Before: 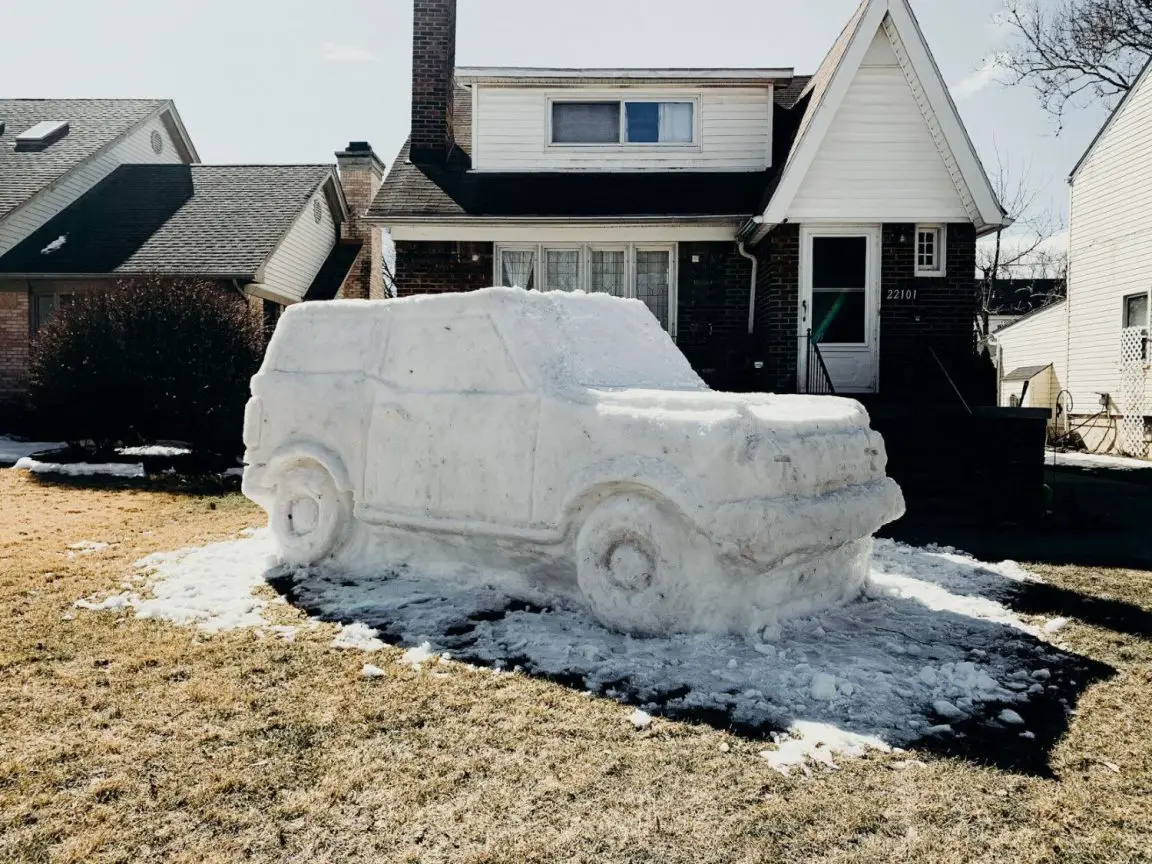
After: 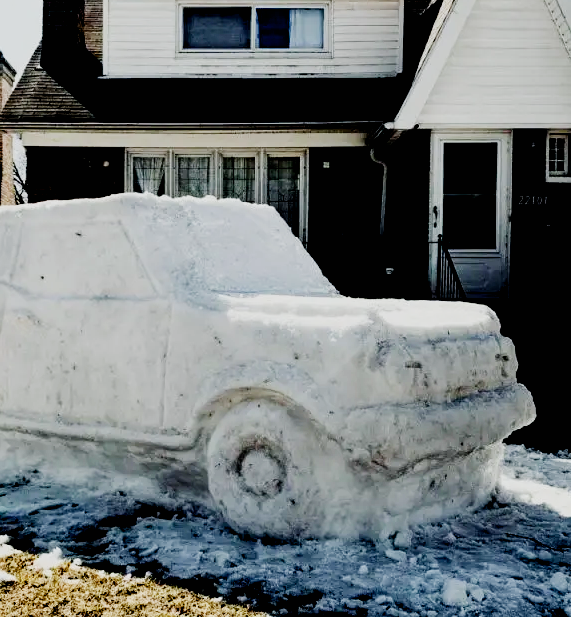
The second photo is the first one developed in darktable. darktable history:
exposure: black level correction 0.056, exposure -0.039 EV, compensate highlight preservation false
sigmoid: contrast 2, skew -0.2, preserve hue 0%, red attenuation 0.1, red rotation 0.035, green attenuation 0.1, green rotation -0.017, blue attenuation 0.15, blue rotation -0.052, base primaries Rec2020
crop: left 32.075%, top 10.976%, right 18.355%, bottom 17.596%
